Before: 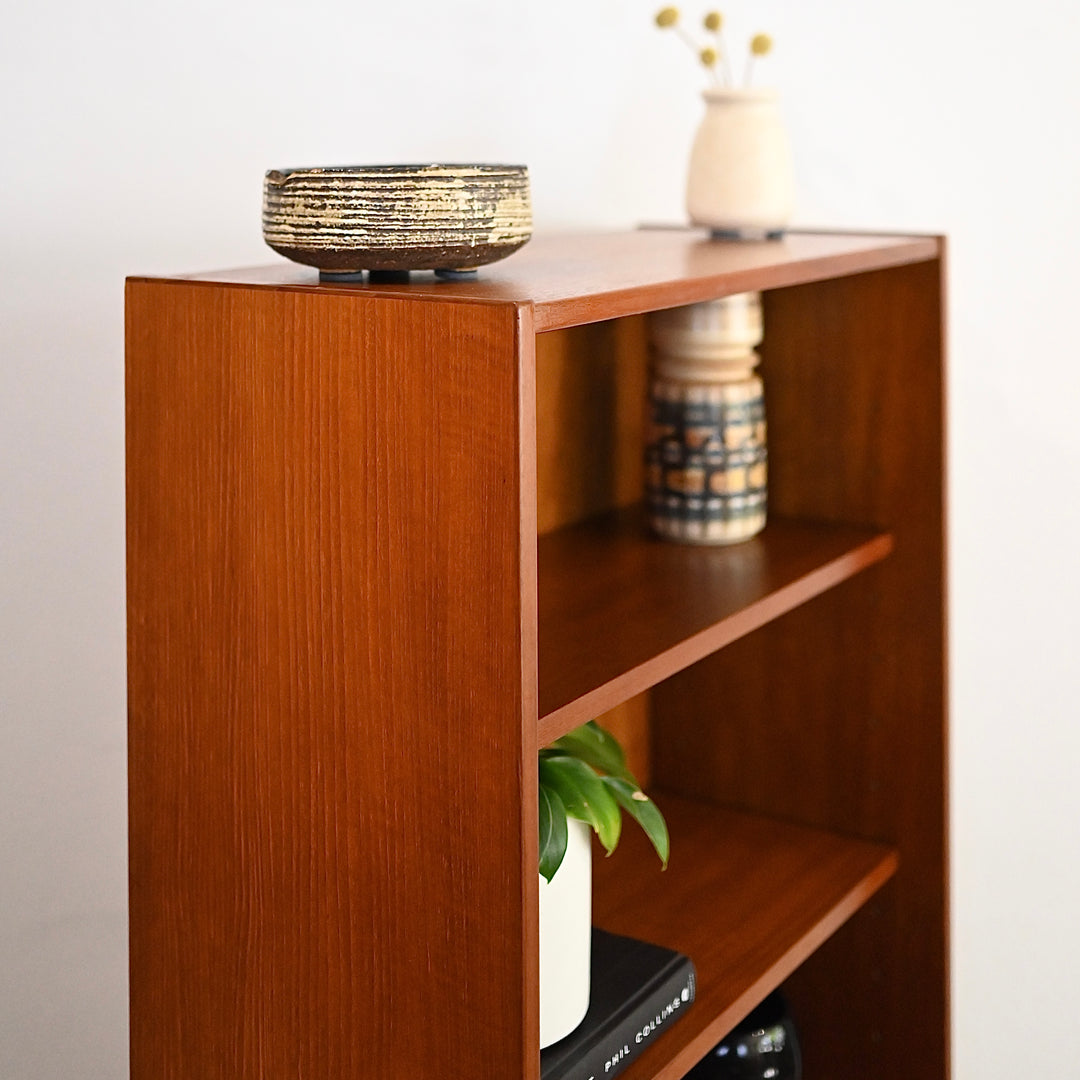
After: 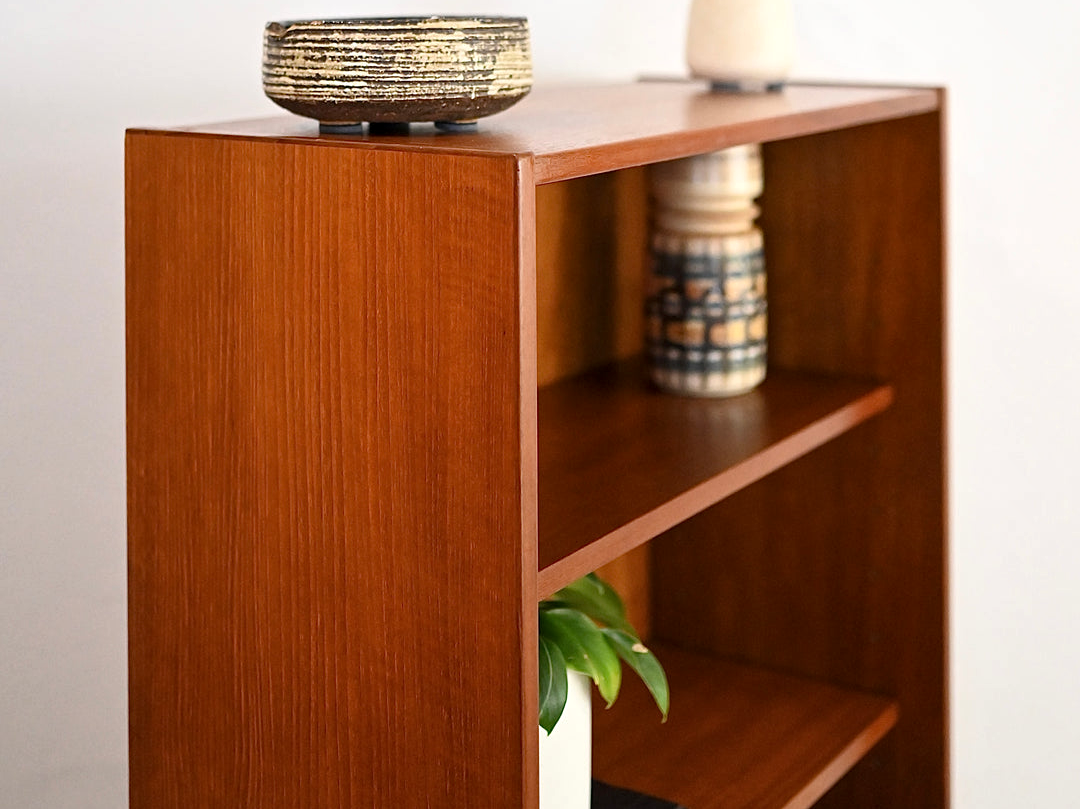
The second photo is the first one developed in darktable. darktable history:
local contrast: highlights 103%, shadows 102%, detail 119%, midtone range 0.2
crop: top 13.779%, bottom 11.264%
